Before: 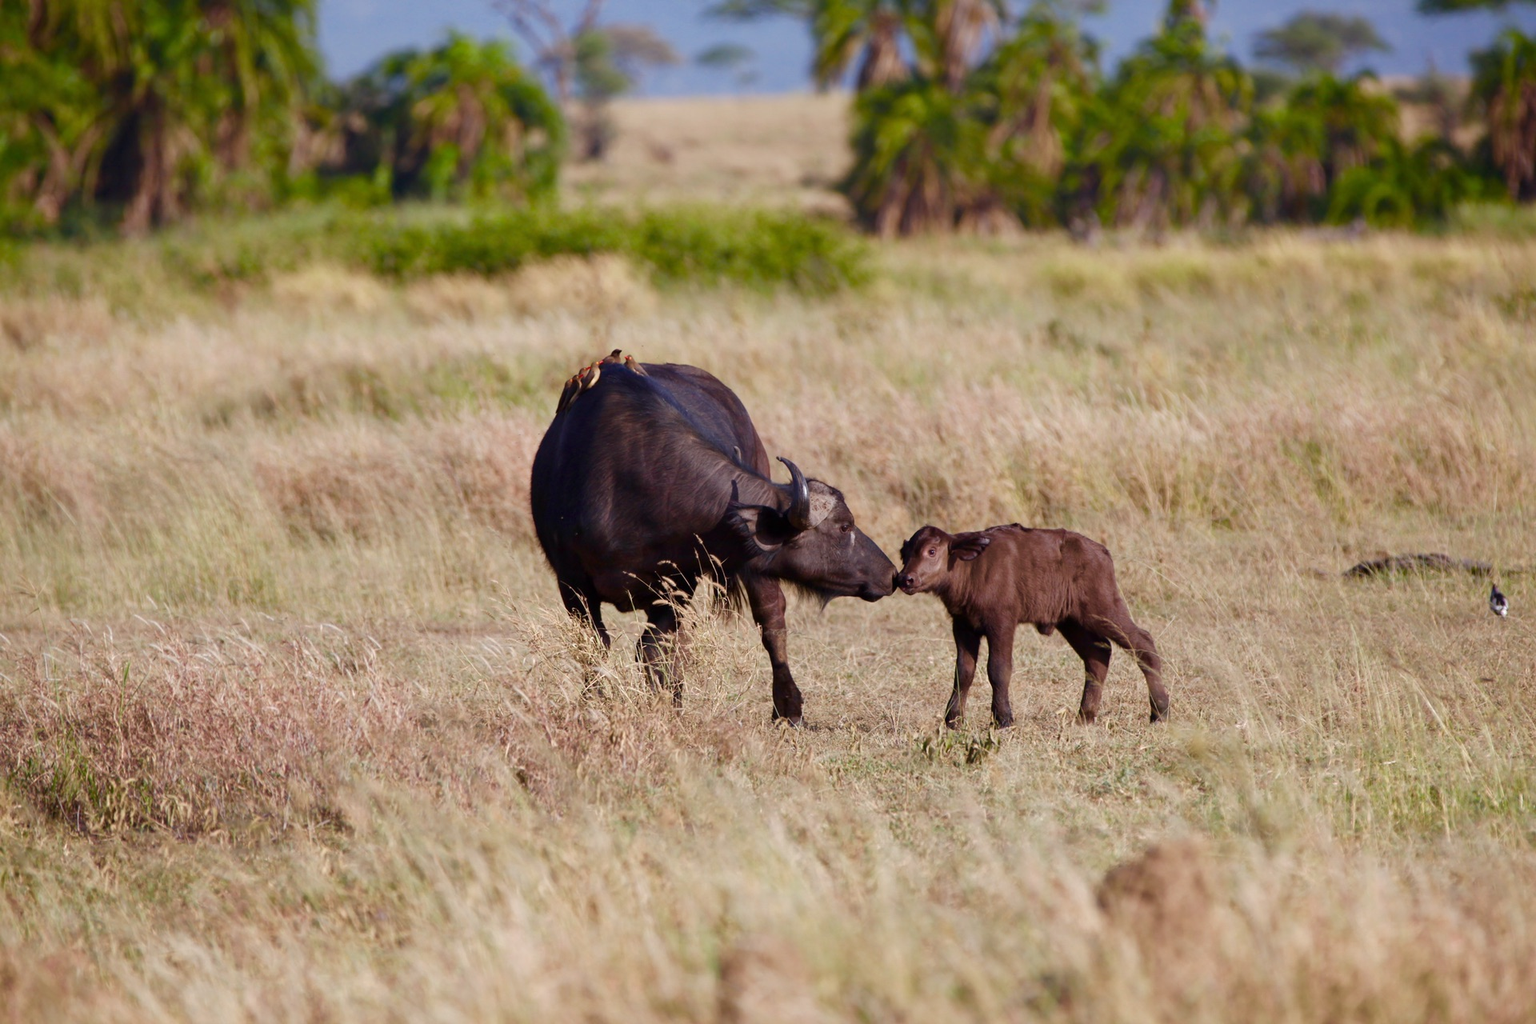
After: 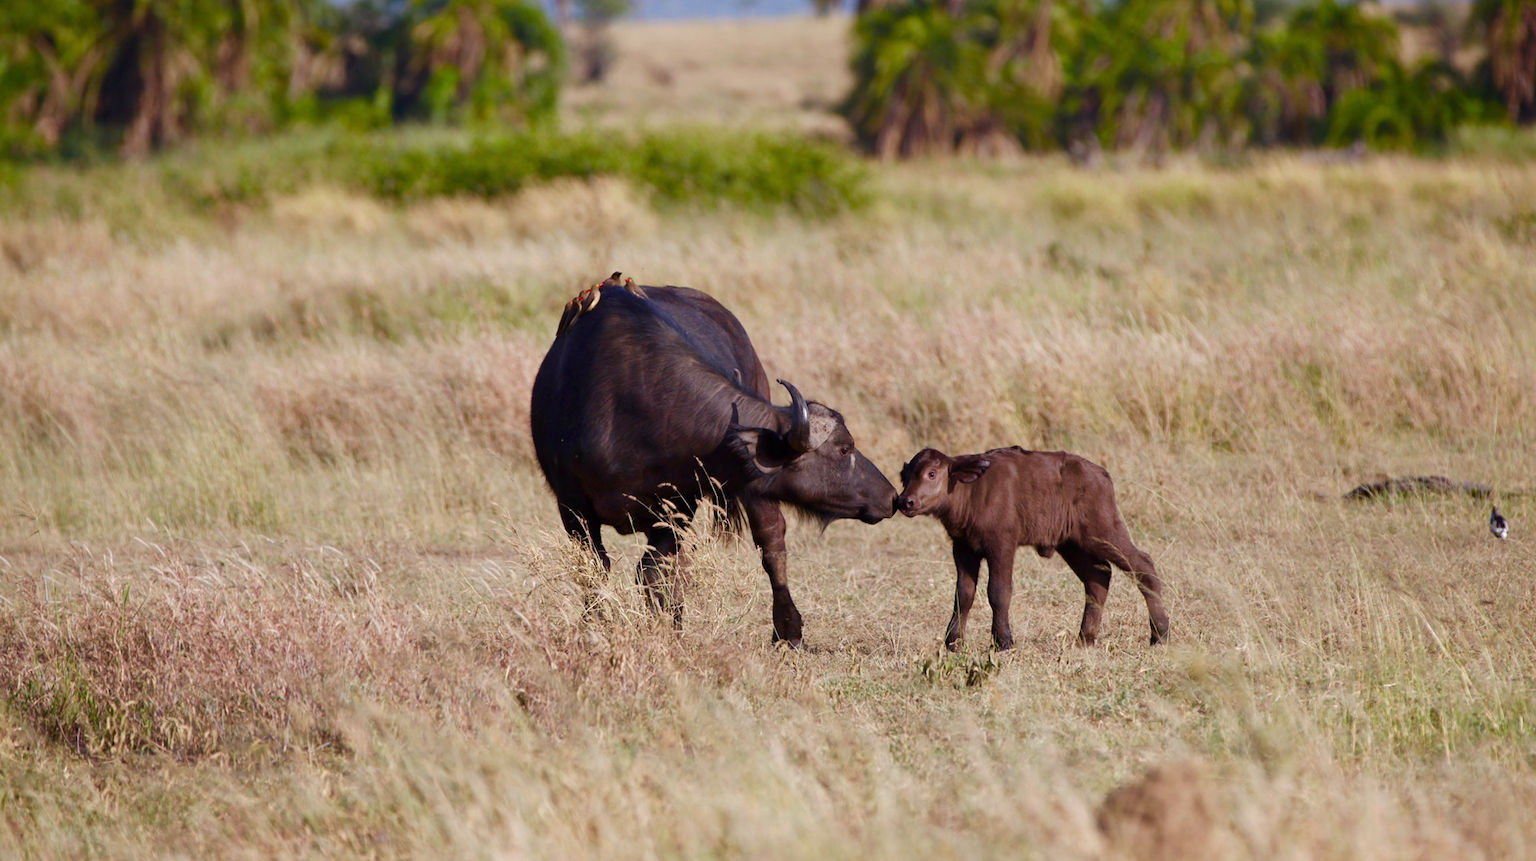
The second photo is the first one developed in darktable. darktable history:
crop: top 7.621%, bottom 8.19%
